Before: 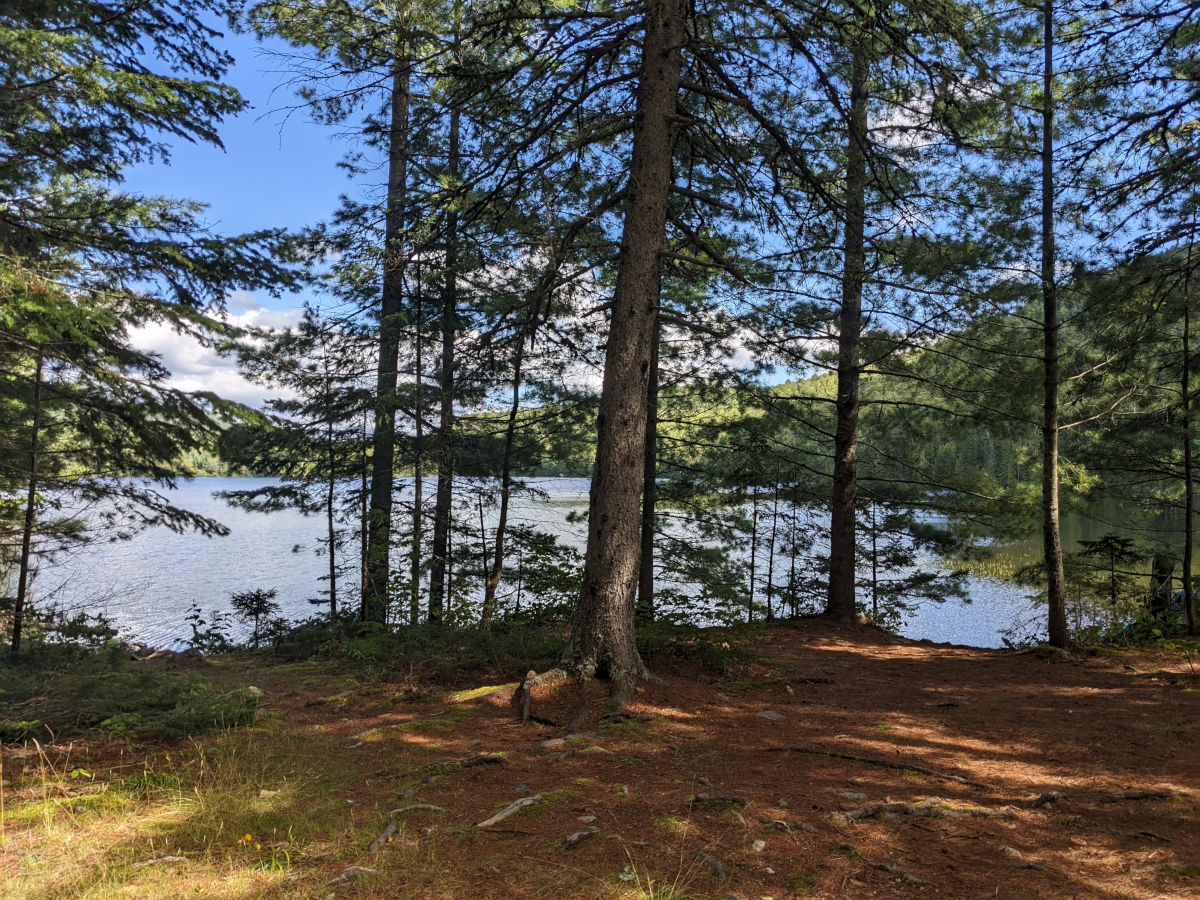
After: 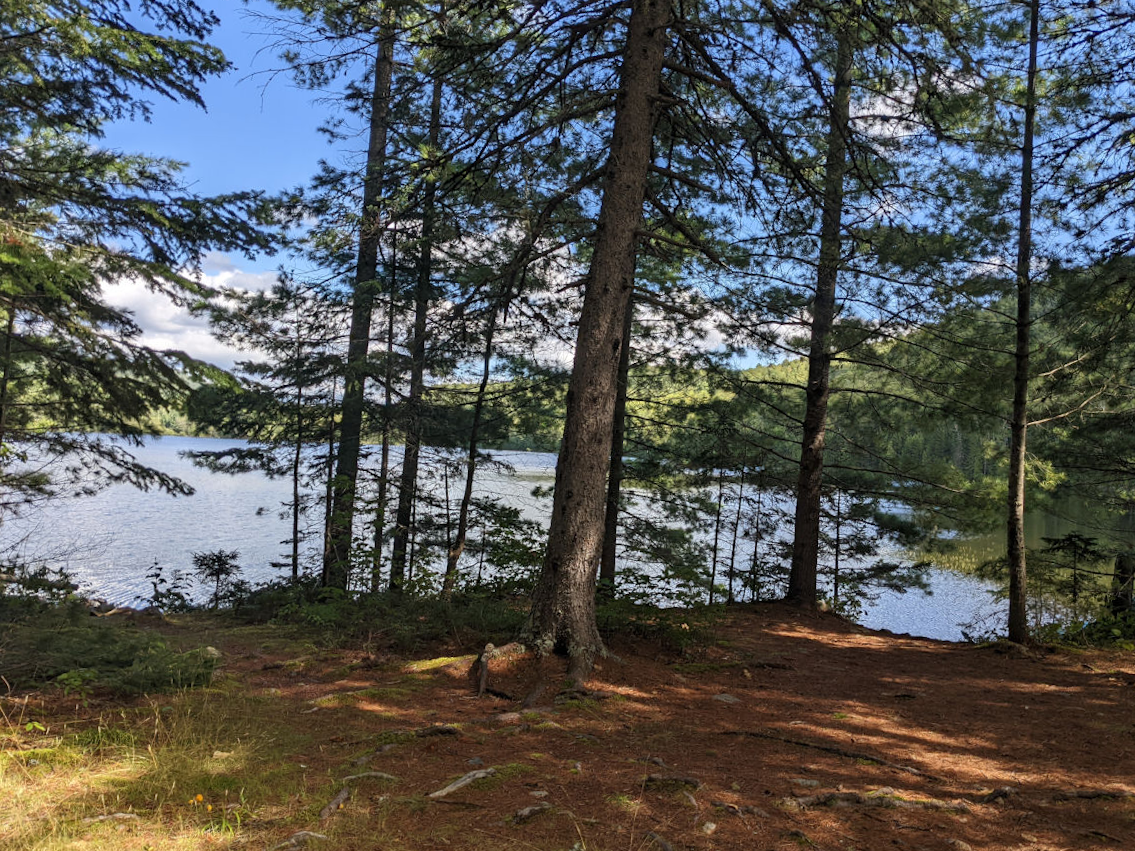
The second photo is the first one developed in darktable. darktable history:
crop and rotate: angle -2.49°
